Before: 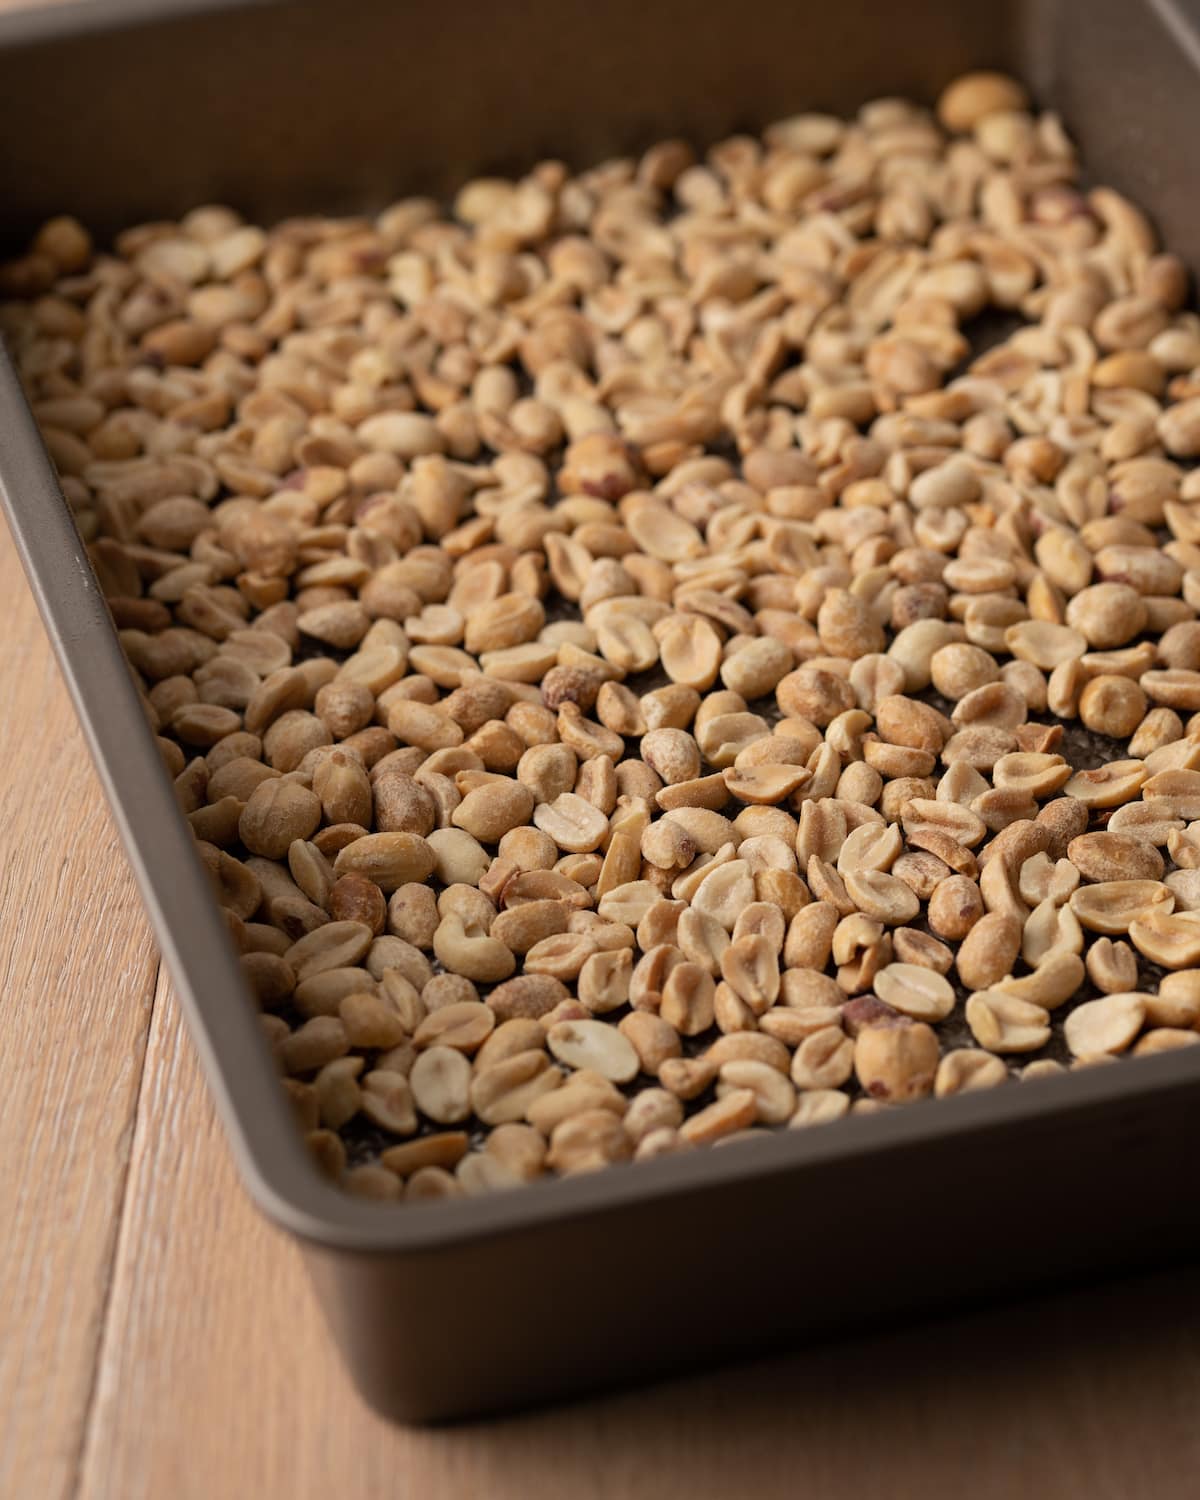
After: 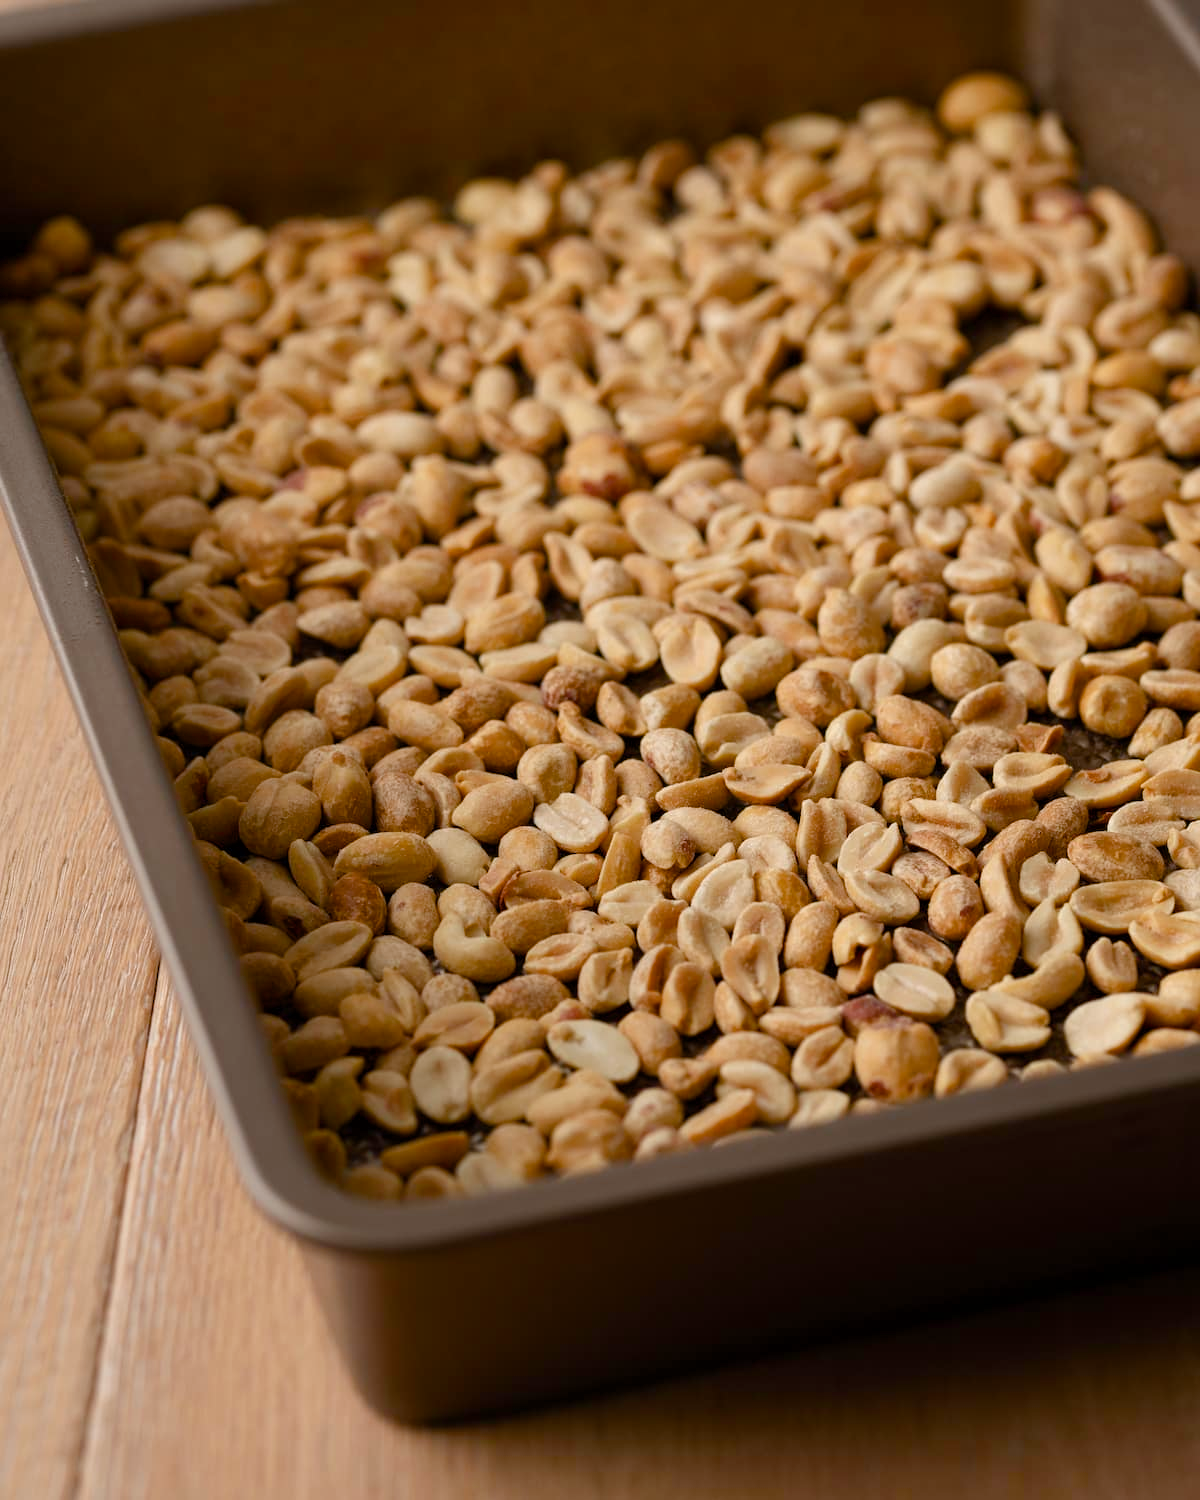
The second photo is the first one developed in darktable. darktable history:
color balance rgb: perceptual saturation grading › global saturation 13.829%, perceptual saturation grading › highlights -30.508%, perceptual saturation grading › shadows 51.529%, global vibrance 20%
